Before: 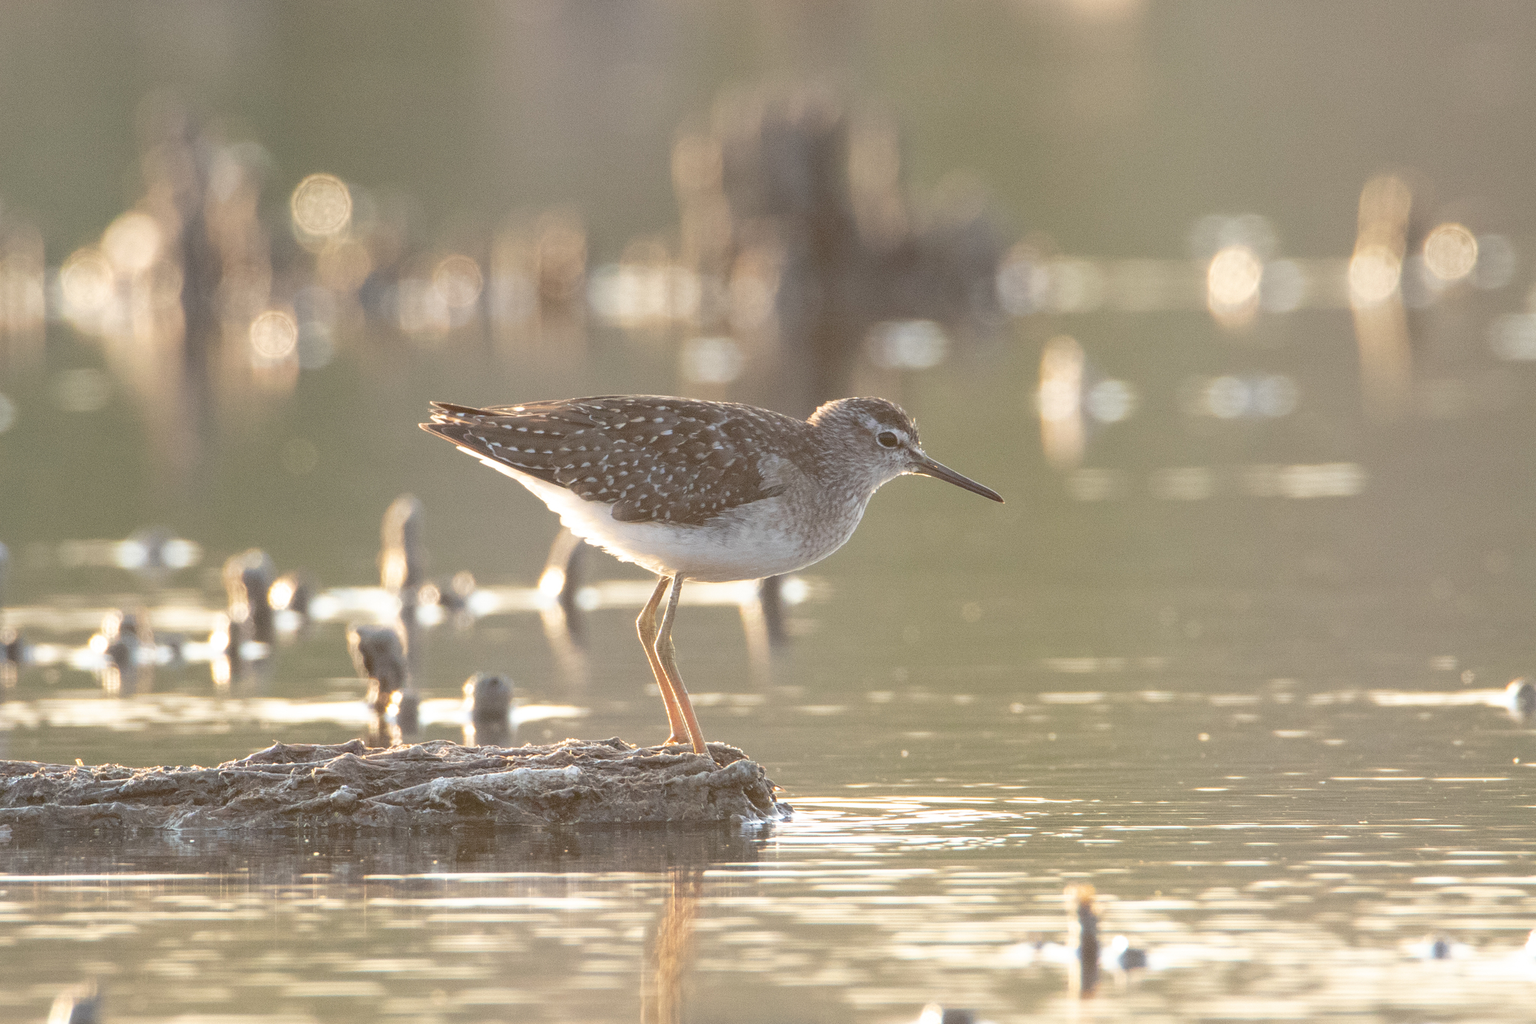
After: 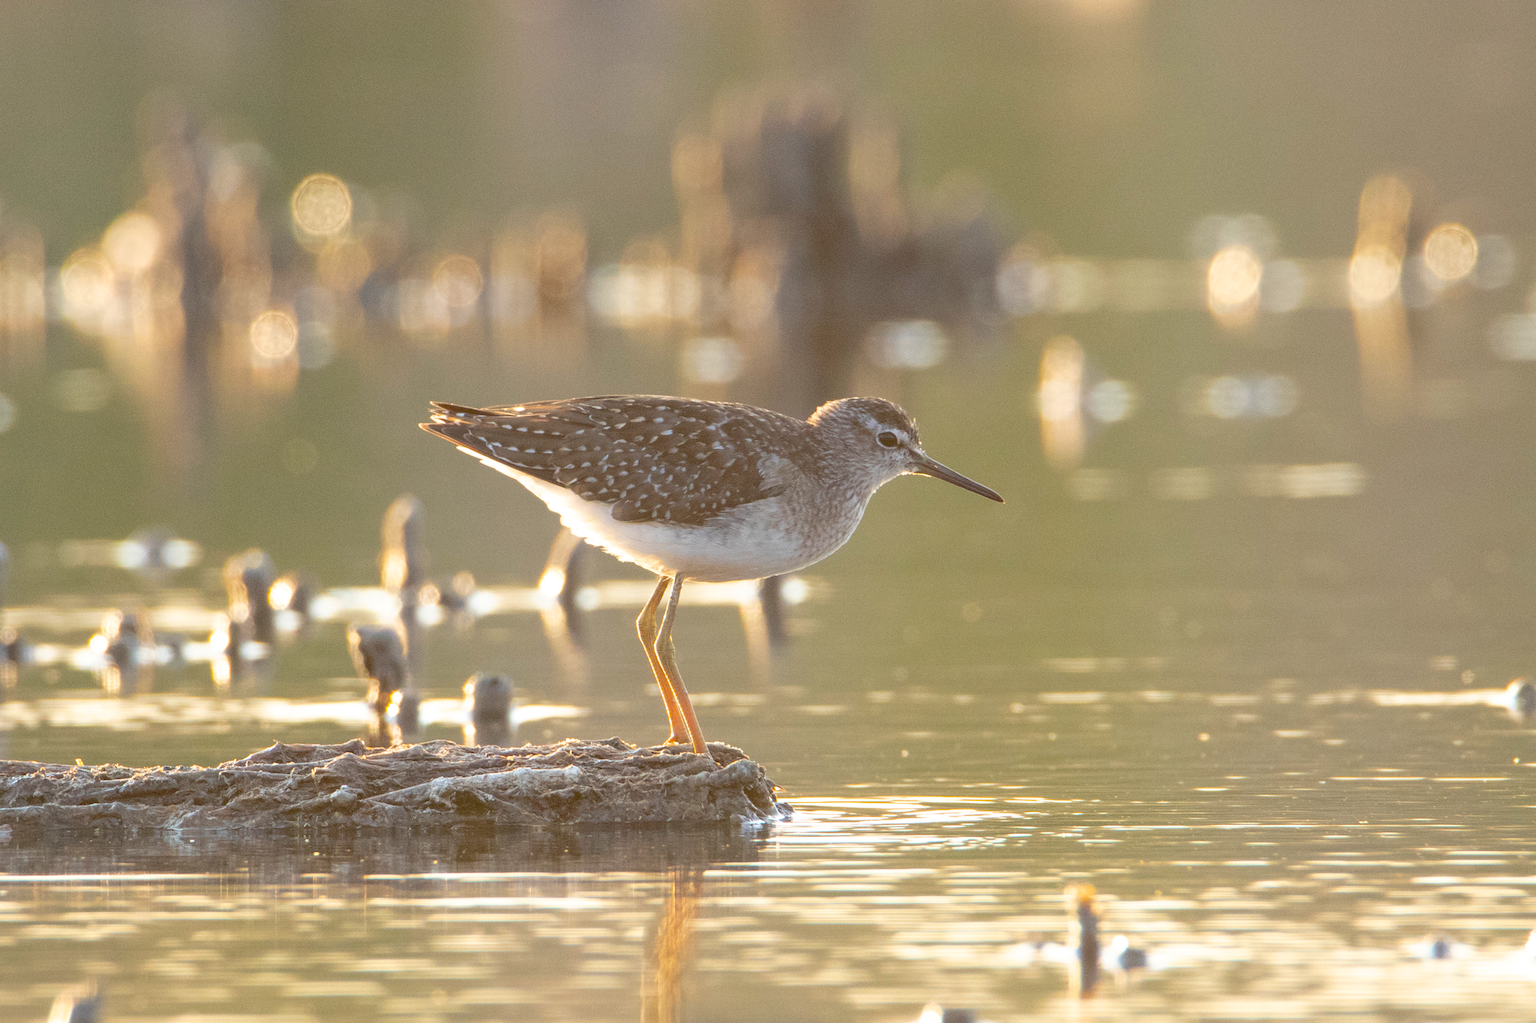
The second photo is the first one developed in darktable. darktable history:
color balance rgb: linear chroma grading › global chroma 23.006%, perceptual saturation grading › global saturation 19.31%, global vibrance 9.168%
